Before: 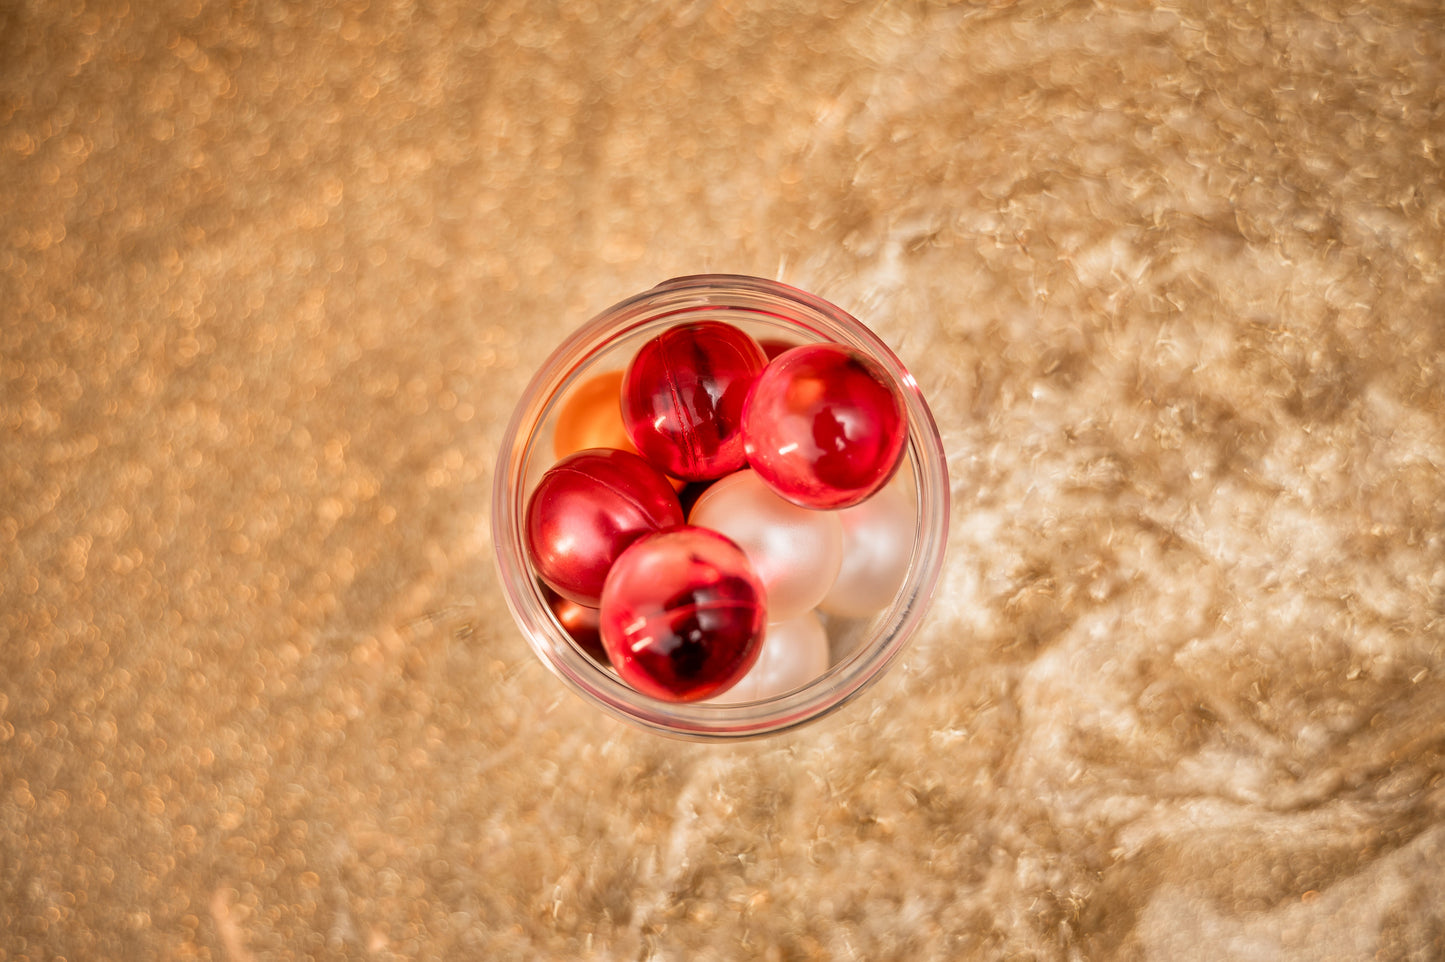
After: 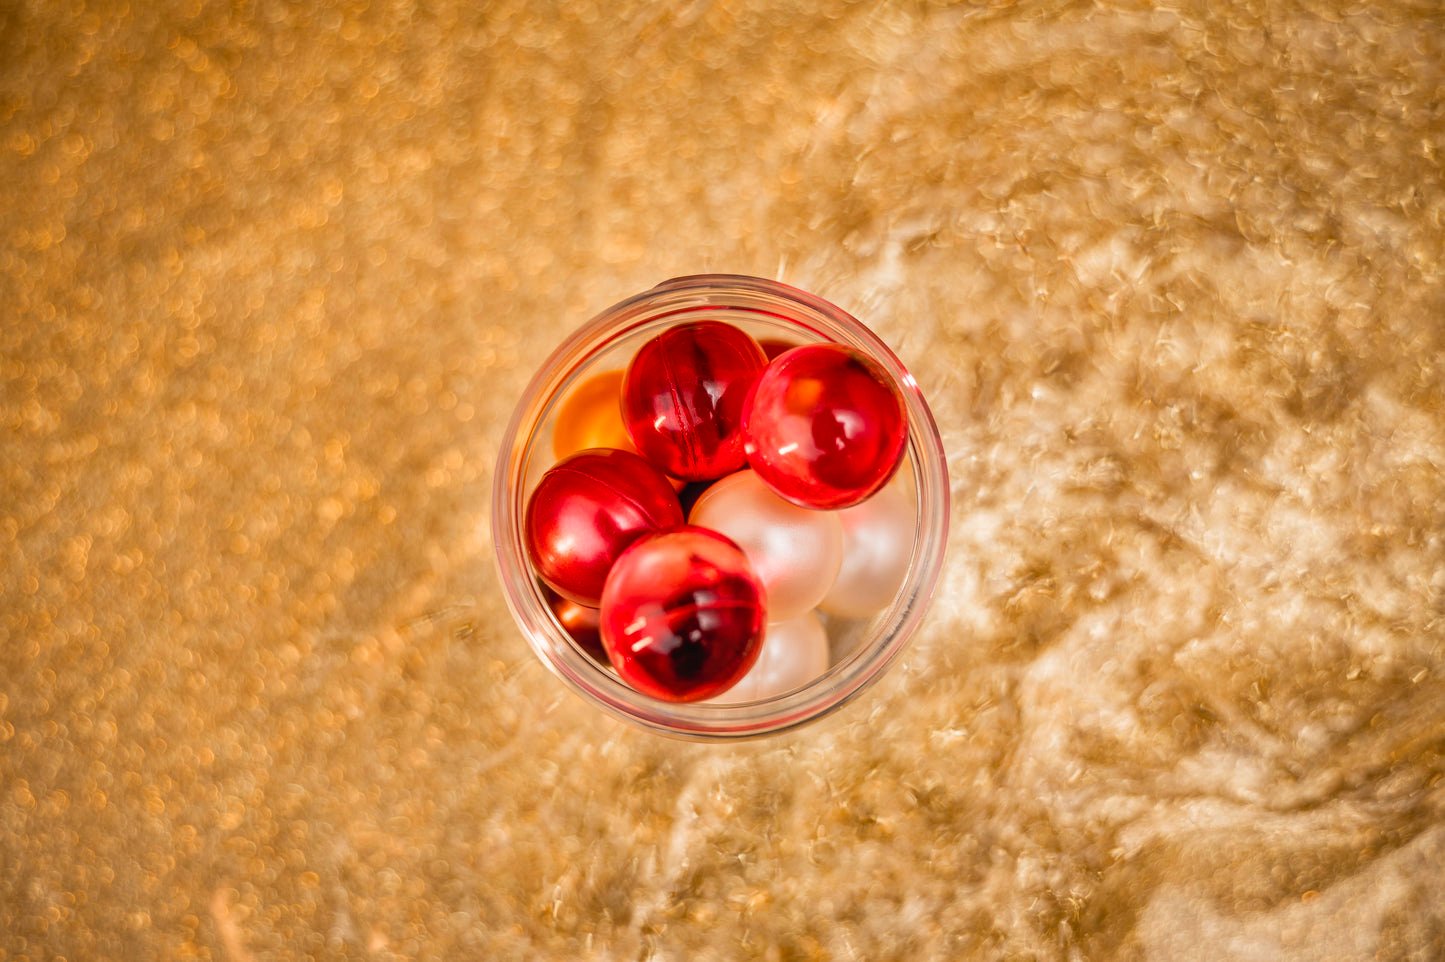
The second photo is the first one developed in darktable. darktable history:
local contrast: detail 109%
color balance rgb: shadows lift › chroma 1.288%, shadows lift › hue 259.07°, perceptual saturation grading › global saturation 25.875%
